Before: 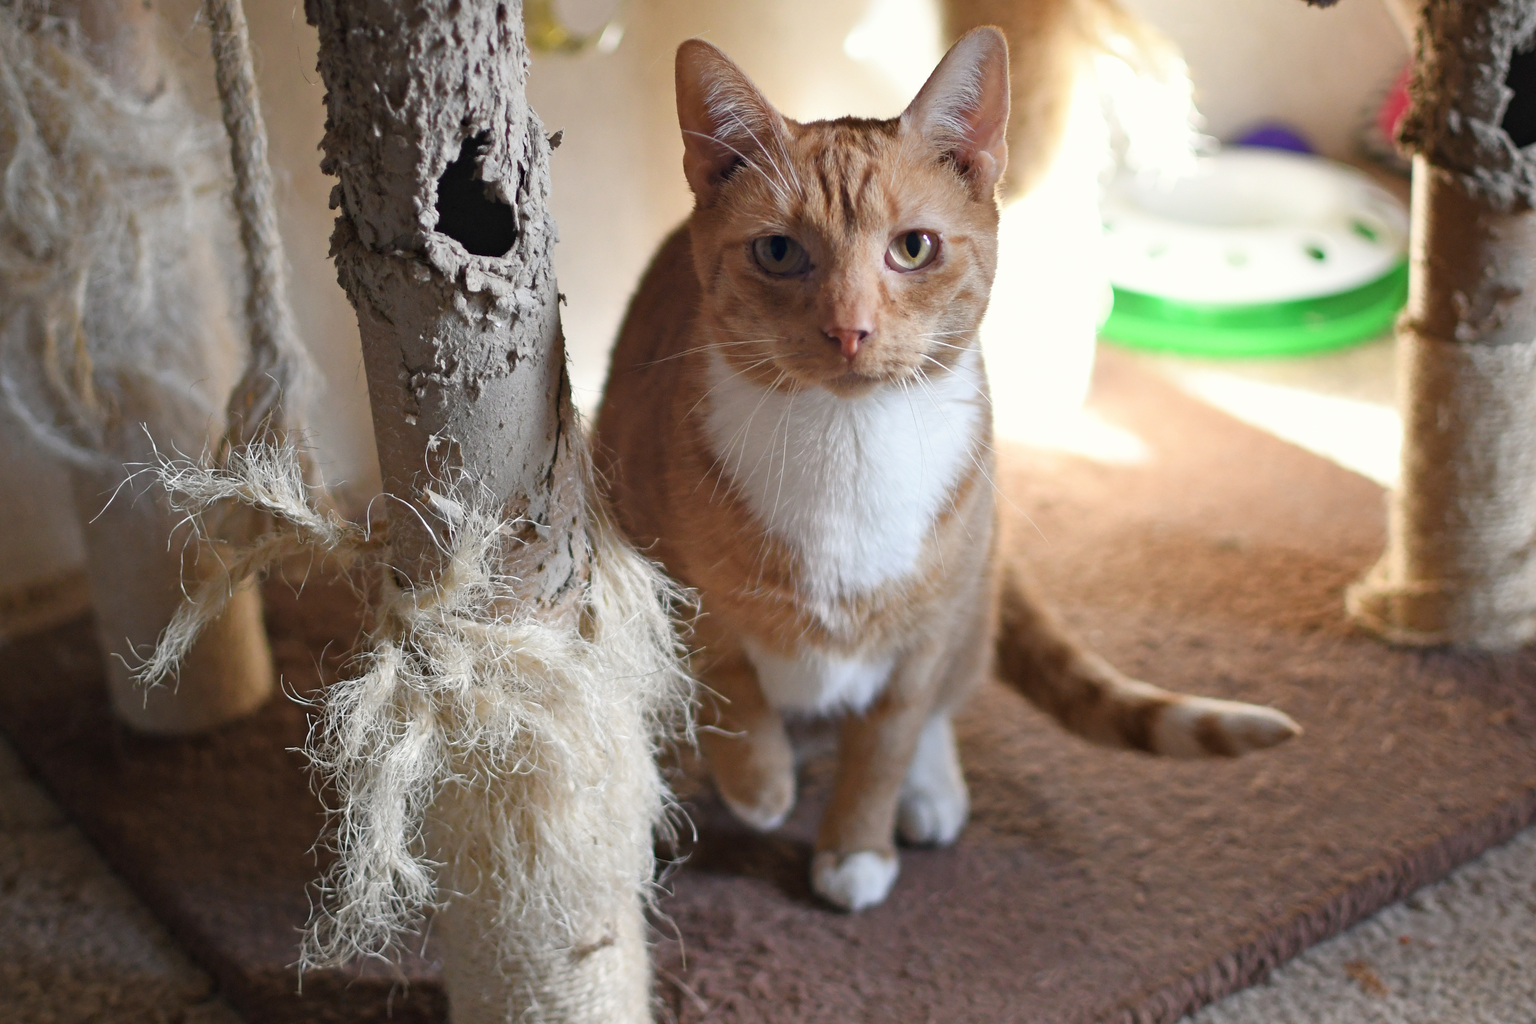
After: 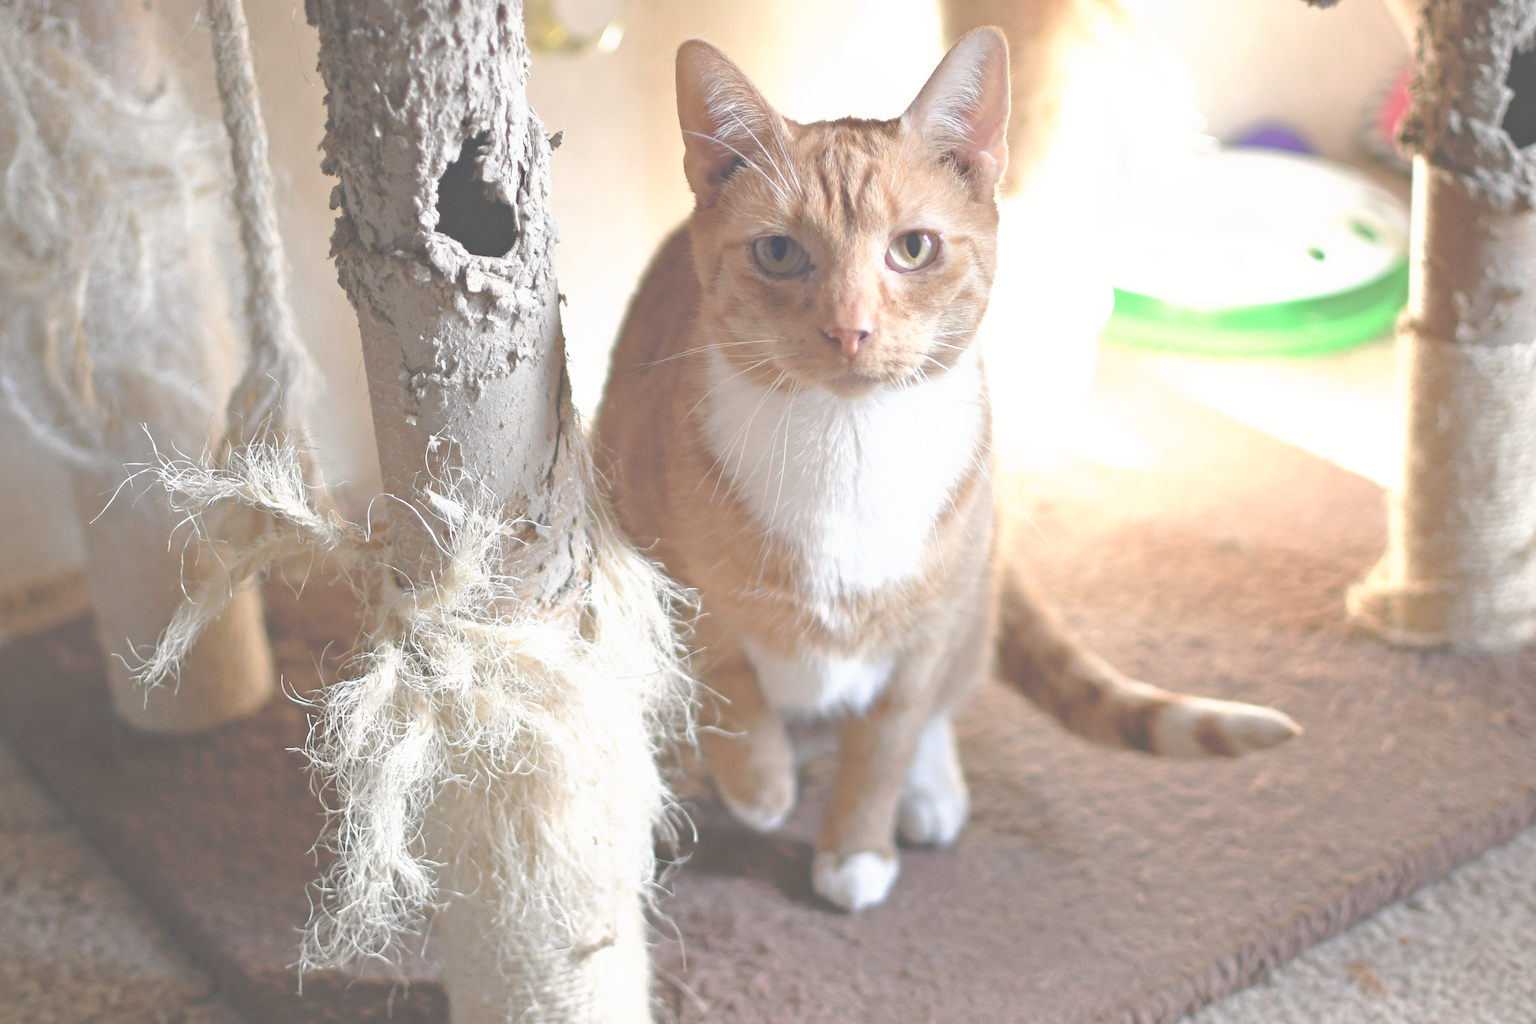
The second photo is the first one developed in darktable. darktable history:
tone curve: curves: ch0 [(0, 0) (0.003, 0.326) (0.011, 0.332) (0.025, 0.352) (0.044, 0.378) (0.069, 0.4) (0.1, 0.416) (0.136, 0.432) (0.177, 0.468) (0.224, 0.509) (0.277, 0.554) (0.335, 0.6) (0.399, 0.642) (0.468, 0.693) (0.543, 0.753) (0.623, 0.818) (0.709, 0.897) (0.801, 0.974) (0.898, 0.991) (1, 1)], preserve colors none
